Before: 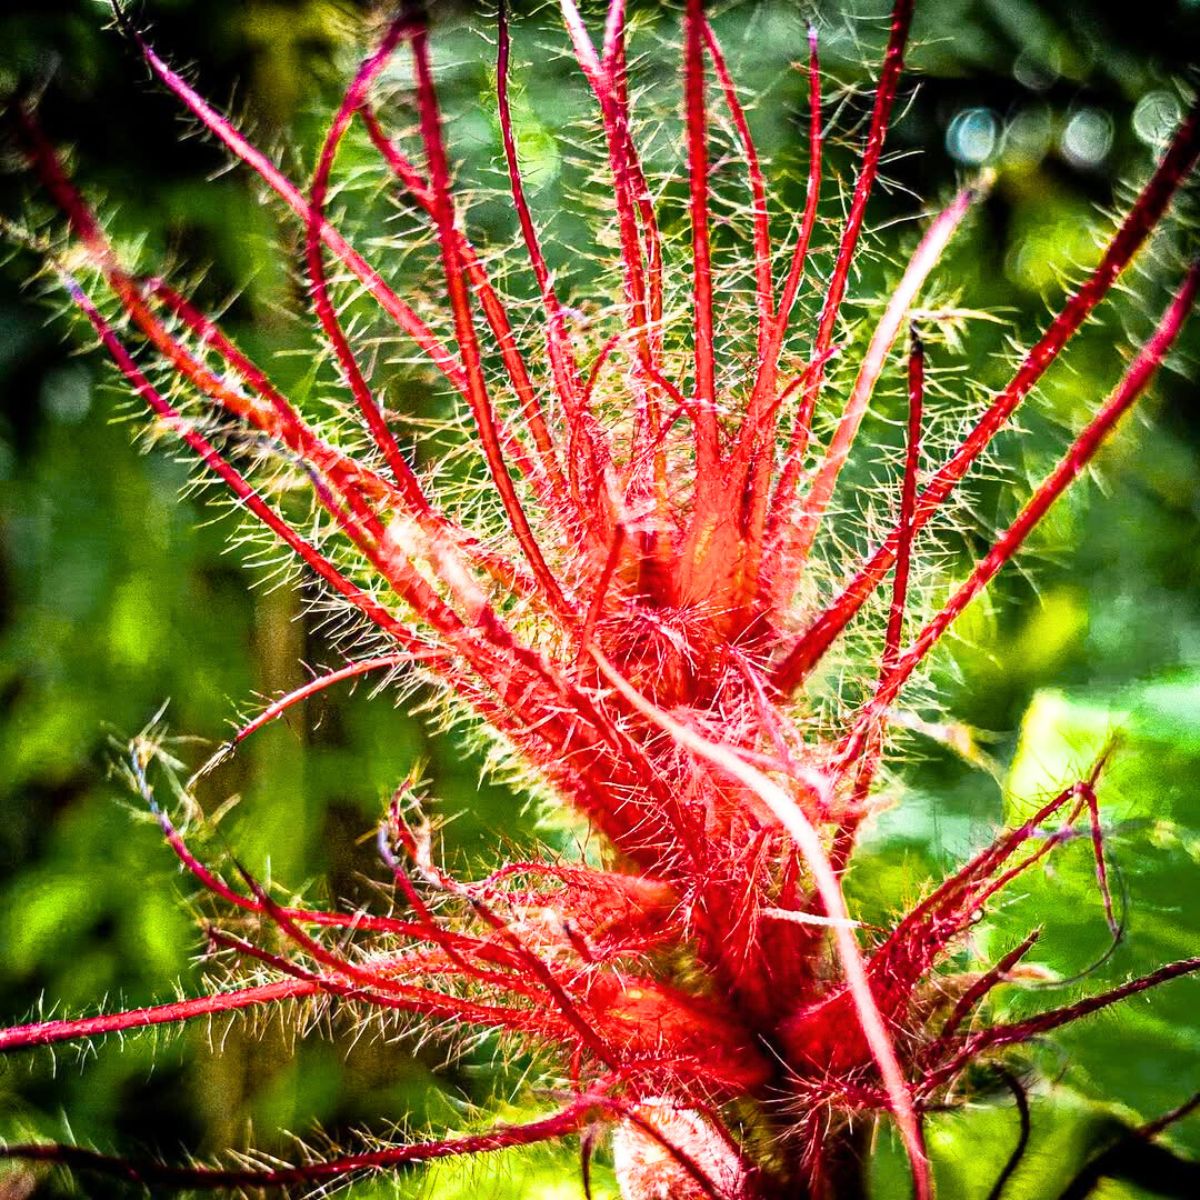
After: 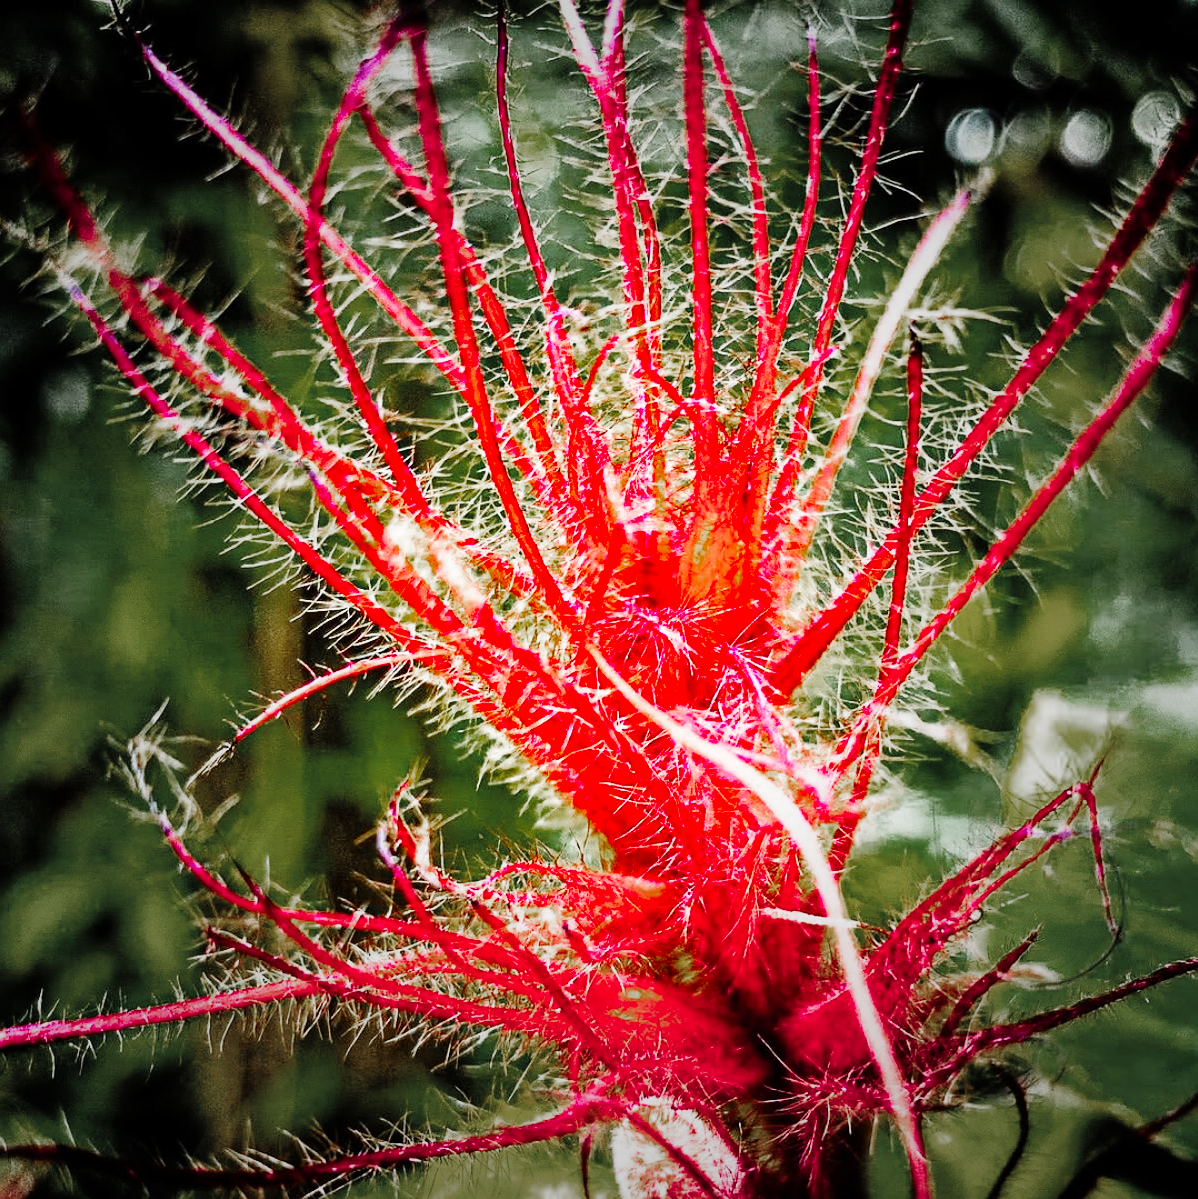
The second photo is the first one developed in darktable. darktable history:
sharpen: radius 0.997
crop and rotate: left 0.136%, bottom 0.008%
color zones: curves: ch0 [(0, 0.48) (0.209, 0.398) (0.305, 0.332) (0.429, 0.493) (0.571, 0.5) (0.714, 0.5) (0.857, 0.5) (1, 0.48)]; ch1 [(0, 0.736) (0.143, 0.625) (0.225, 0.371) (0.429, 0.256) (0.571, 0.241) (0.714, 0.213) (0.857, 0.48) (1, 0.736)]; ch2 [(0, 0.448) (0.143, 0.498) (0.286, 0.5) (0.429, 0.5) (0.571, 0.5) (0.714, 0.5) (0.857, 0.5) (1, 0.448)]
vignetting: fall-off start 33.81%, fall-off radius 64.76%, brightness -0.397, saturation -0.307, width/height ratio 0.957
base curve: curves: ch0 [(0, 0) (0.036, 0.025) (0.121, 0.166) (0.206, 0.329) (0.605, 0.79) (1, 1)], preserve colors none
